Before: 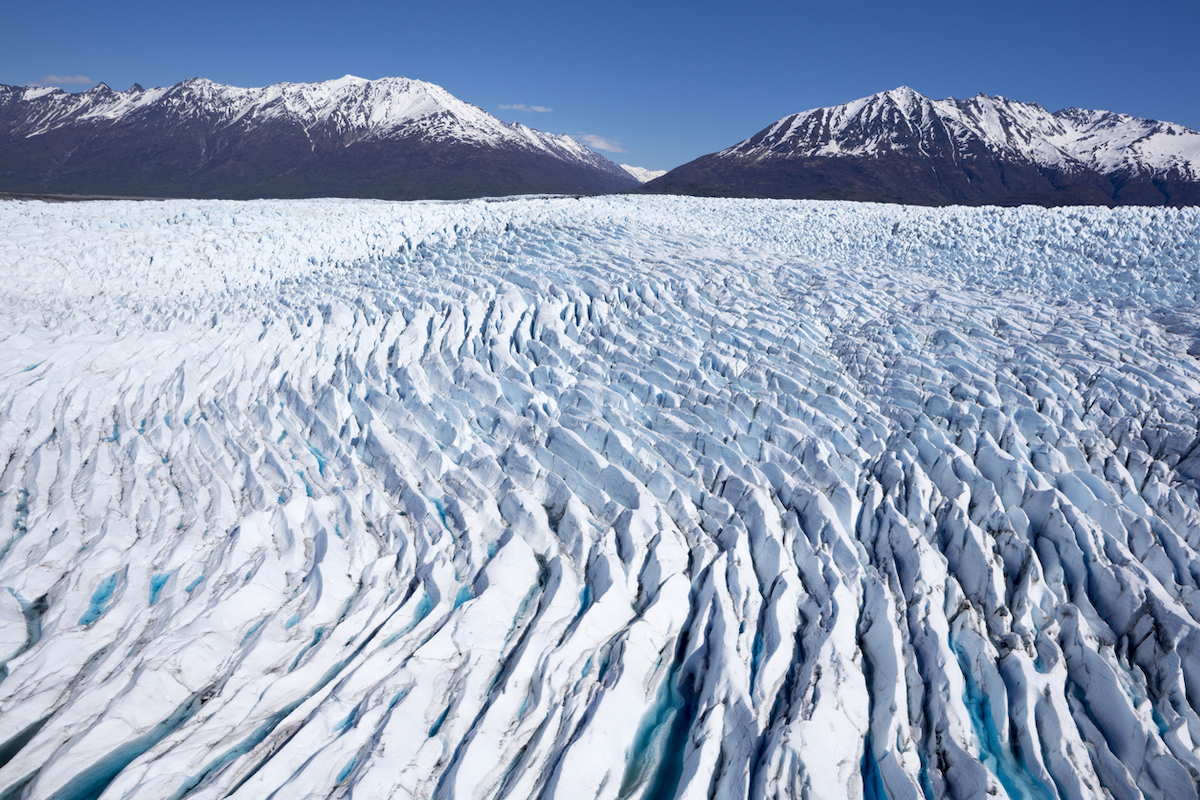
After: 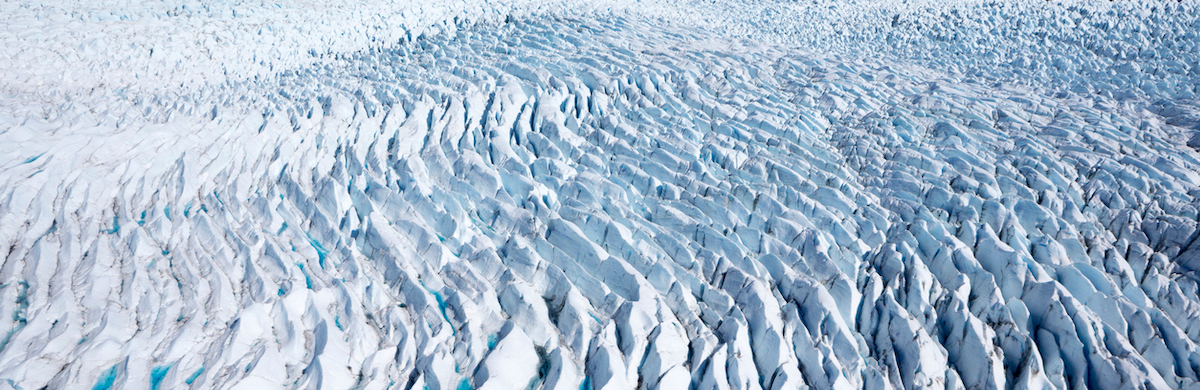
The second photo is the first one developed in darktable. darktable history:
crop and rotate: top 26.209%, bottom 24.945%
tone equalizer: edges refinement/feathering 500, mask exposure compensation -1.57 EV, preserve details no
